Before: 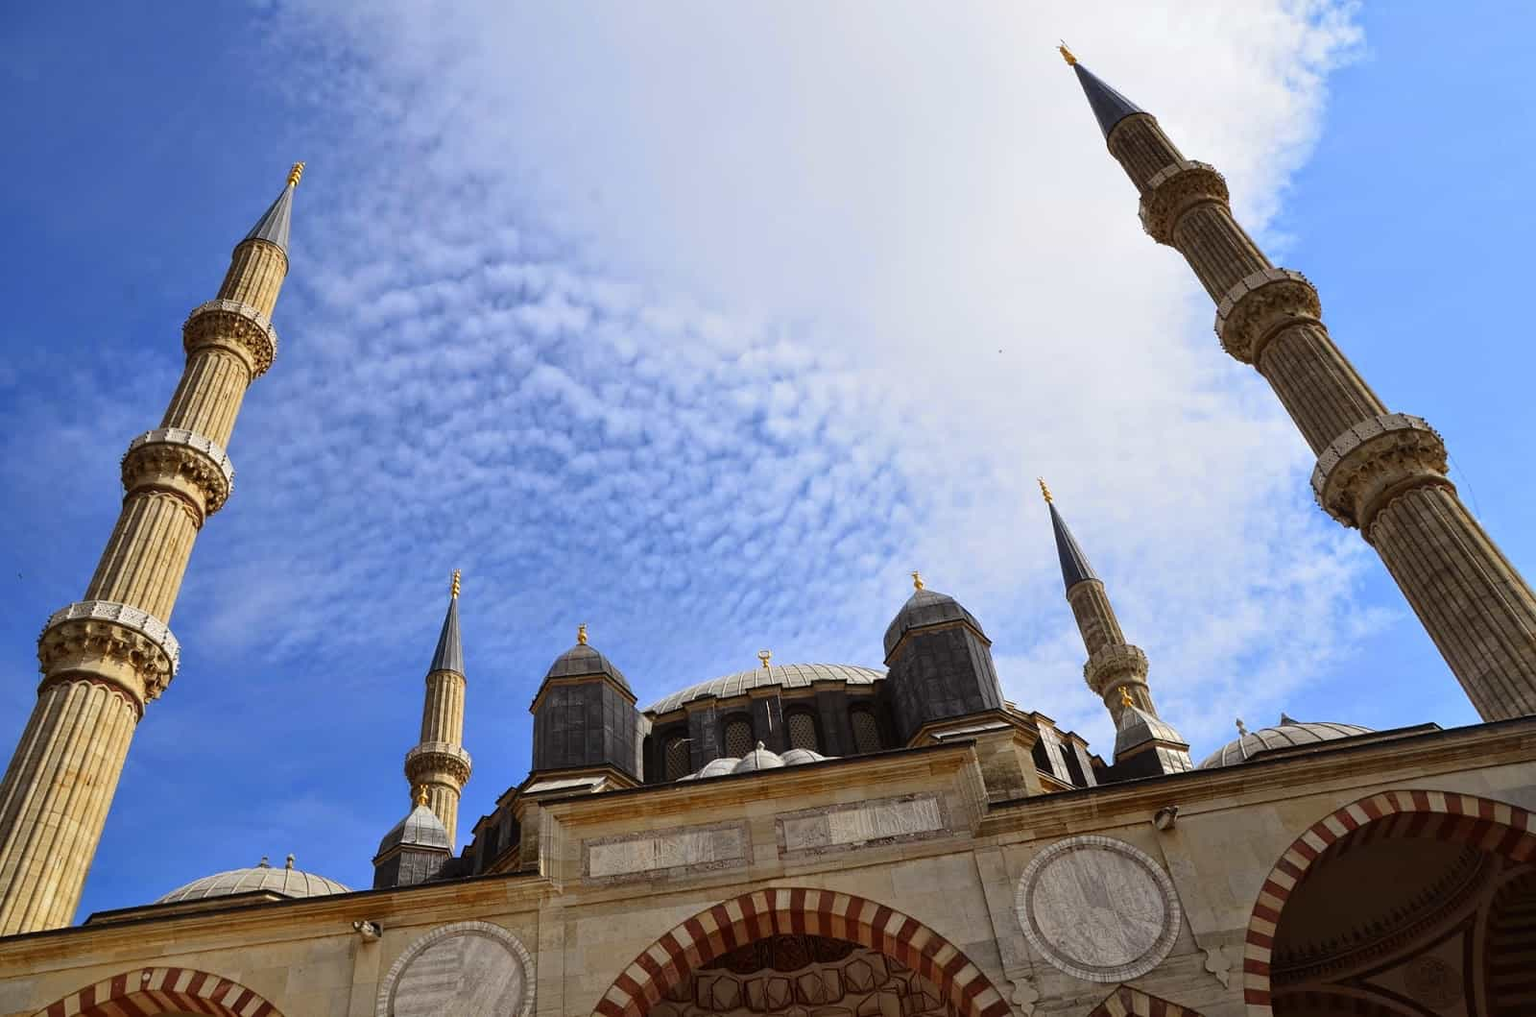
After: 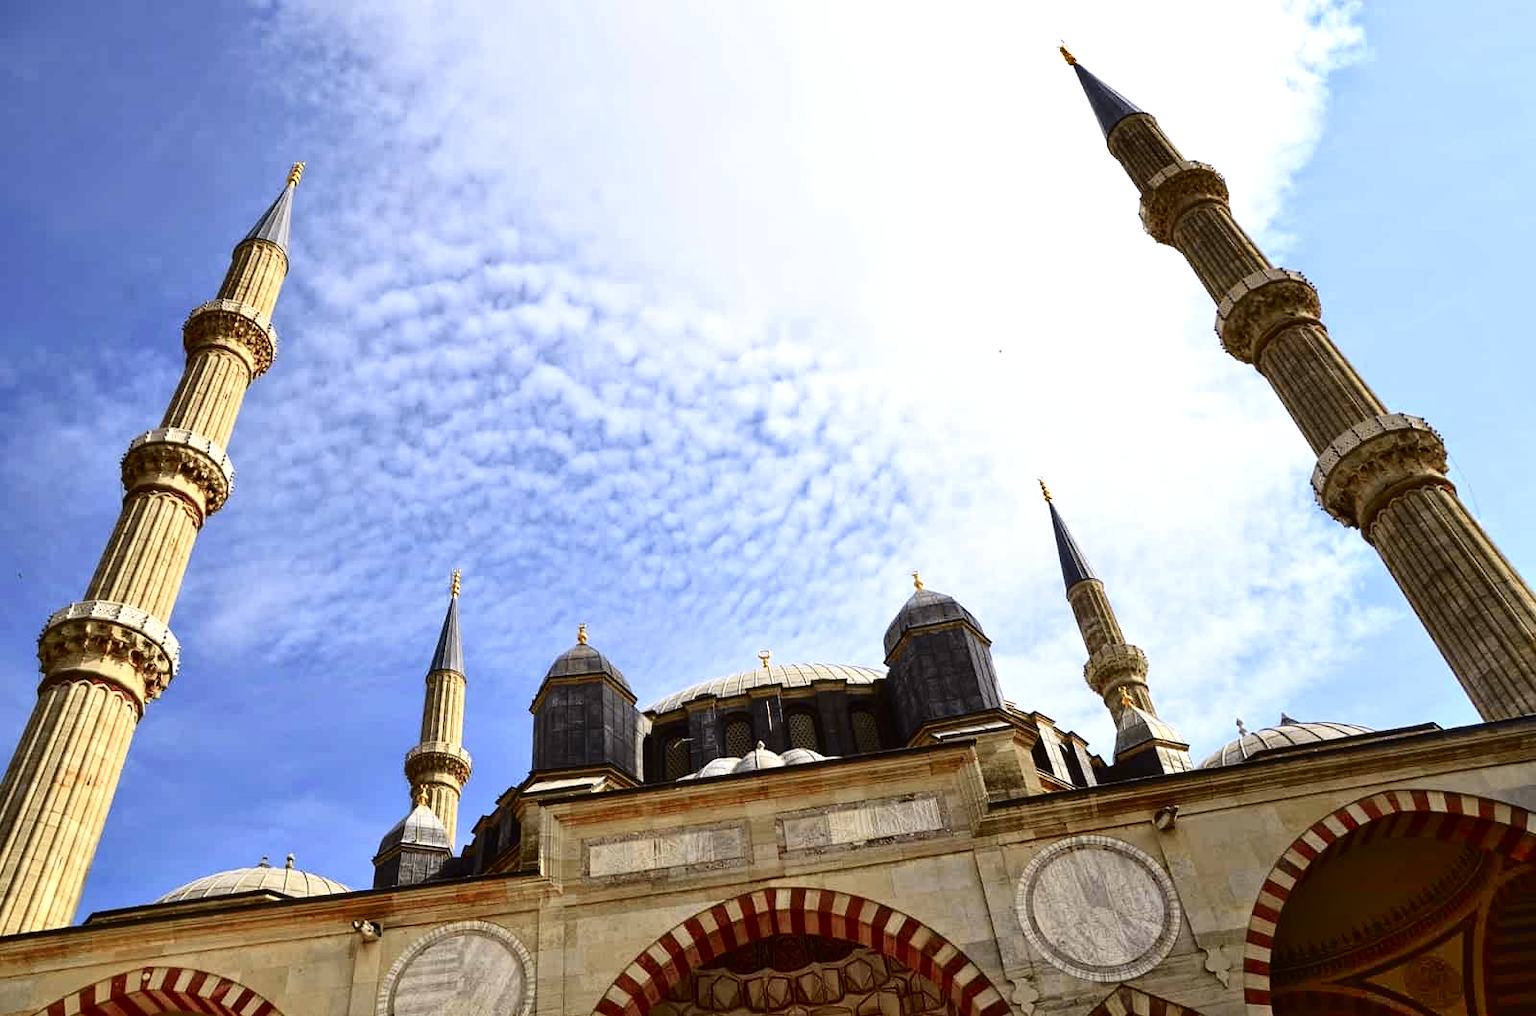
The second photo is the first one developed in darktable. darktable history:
exposure: exposure 0.217 EV, compensate highlight preservation false
shadows and highlights: radius 44.78, white point adjustment 6.64, compress 79.65%, highlights color adjustment 78.42%, soften with gaussian
tone curve: curves: ch0 [(0, 0.011) (0.053, 0.026) (0.174, 0.115) (0.416, 0.417) (0.697, 0.758) (0.852, 0.902) (0.991, 0.981)]; ch1 [(0, 0) (0.264, 0.22) (0.407, 0.373) (0.463, 0.457) (0.492, 0.5) (0.512, 0.511) (0.54, 0.543) (0.585, 0.617) (0.659, 0.686) (0.78, 0.8) (1, 1)]; ch2 [(0, 0) (0.438, 0.449) (0.473, 0.469) (0.503, 0.5) (0.523, 0.534) (0.562, 0.591) (0.612, 0.627) (0.701, 0.707) (1, 1)], color space Lab, independent channels, preserve colors none
